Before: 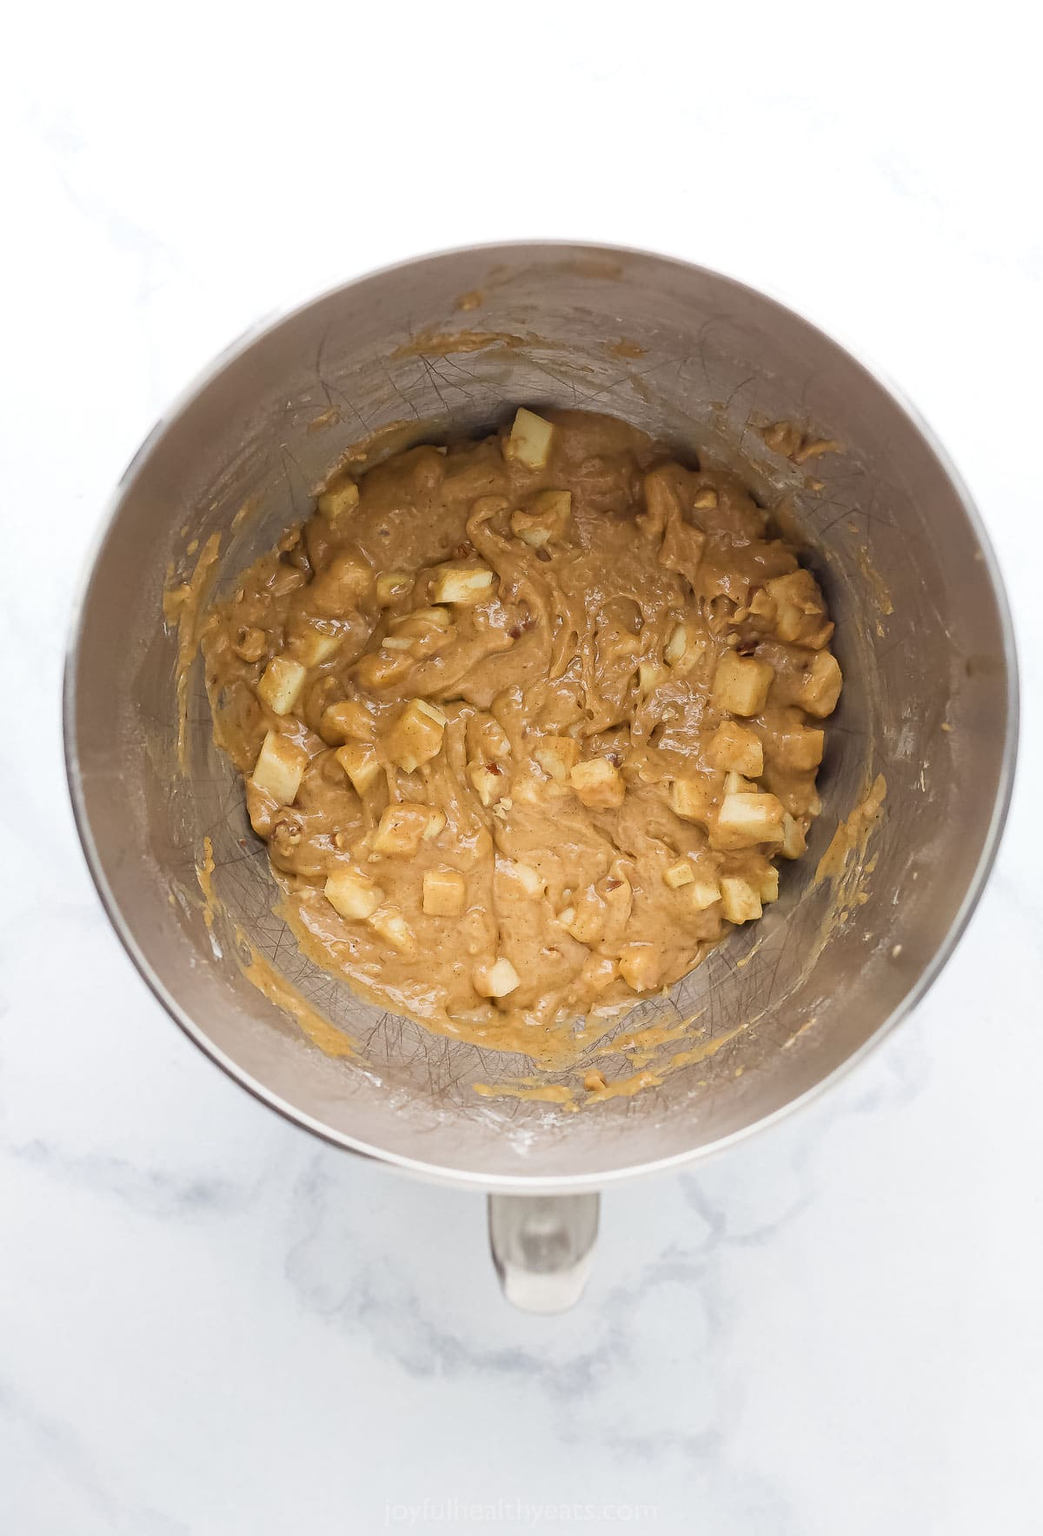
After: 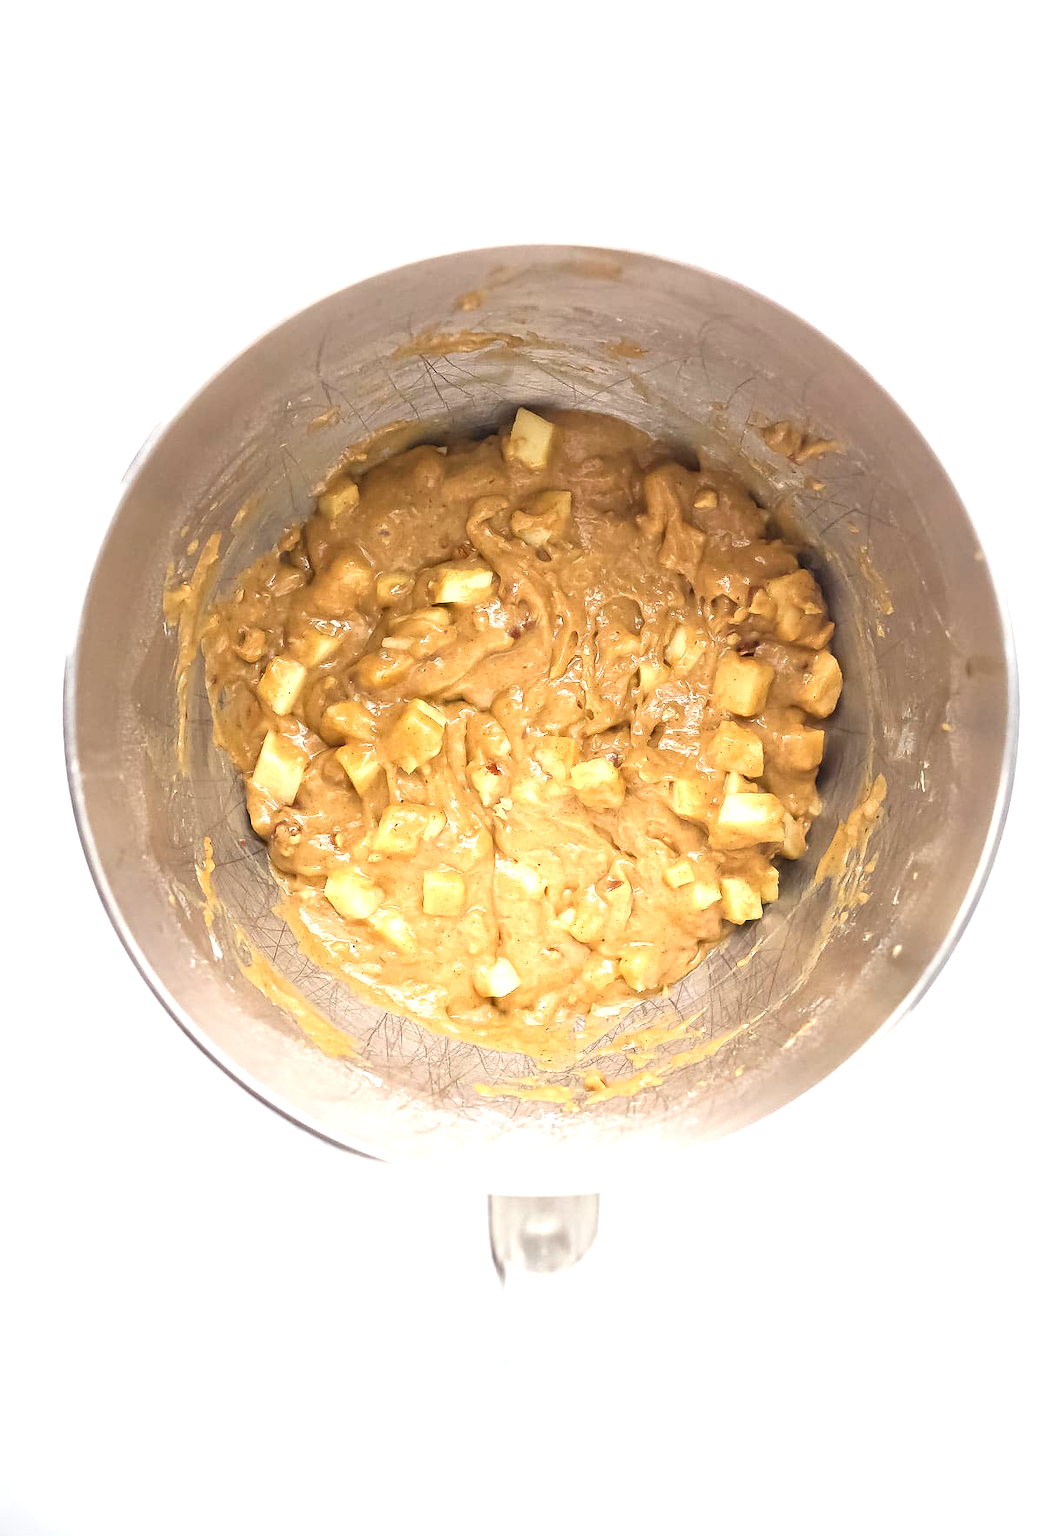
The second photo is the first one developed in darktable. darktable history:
vignetting: center (-0.013, 0)
exposure: black level correction 0, exposure 1.001 EV, compensate exposure bias true, compensate highlight preservation false
